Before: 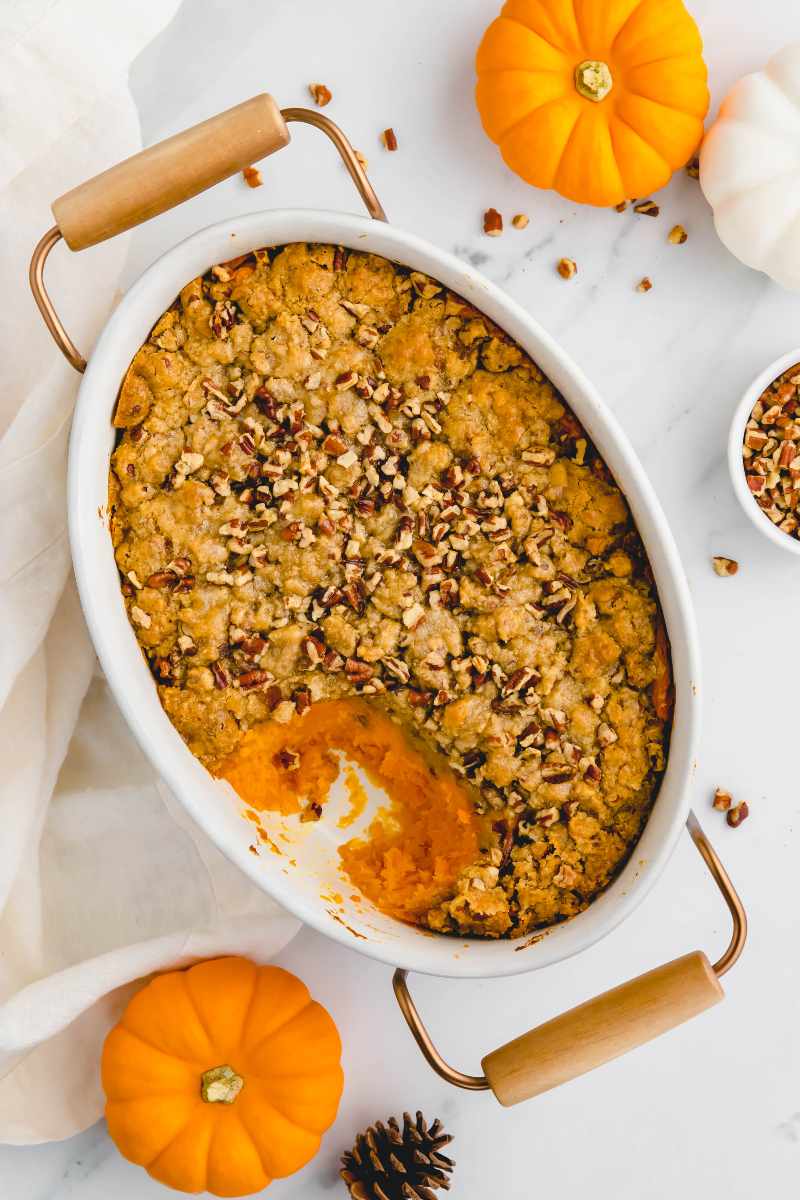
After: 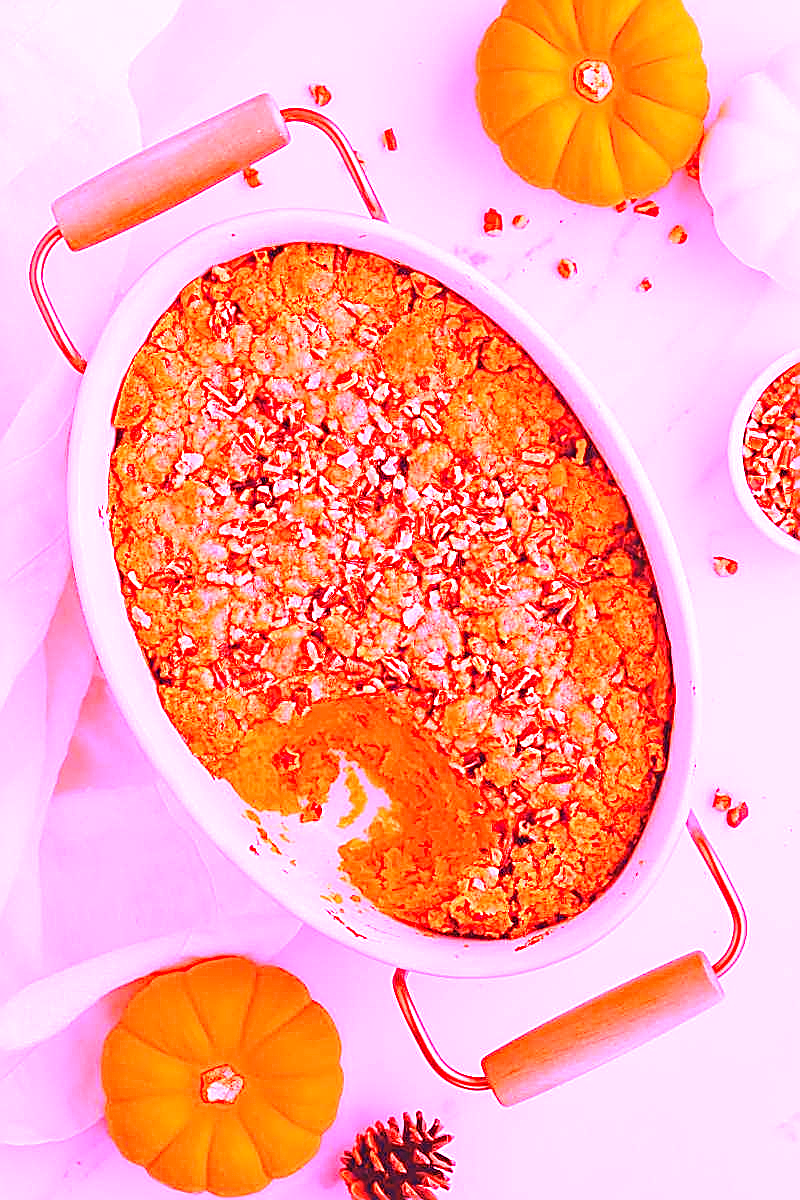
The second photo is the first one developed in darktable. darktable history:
sharpen: on, module defaults
local contrast: mode bilateral grid, contrast 20, coarseness 50, detail 120%, midtone range 0.2
white balance: red 4.26, blue 1.802
